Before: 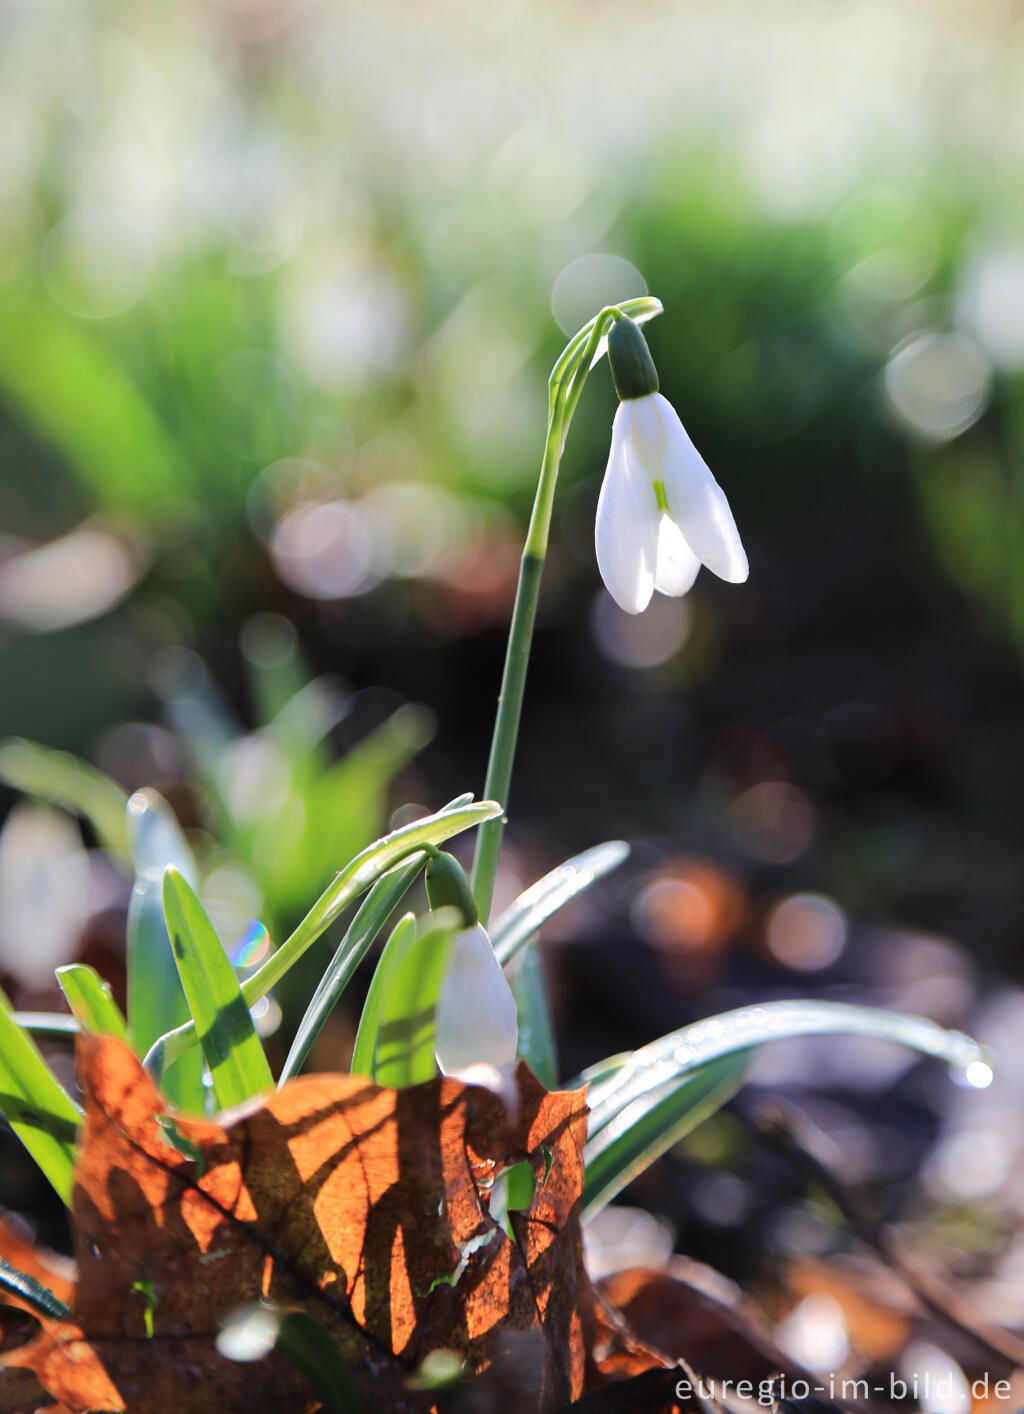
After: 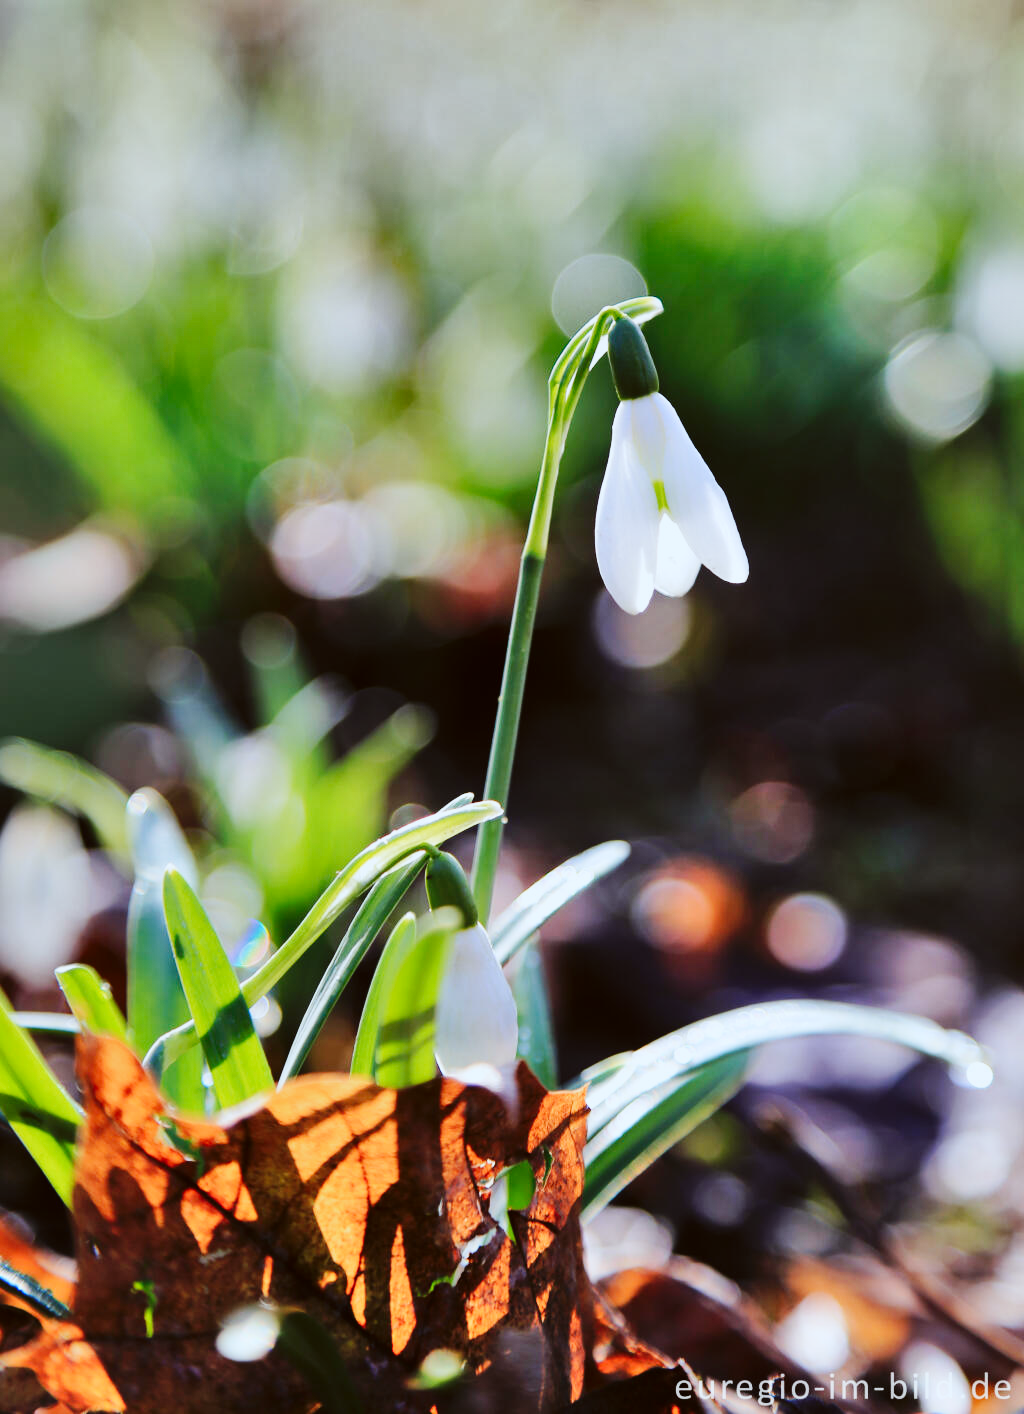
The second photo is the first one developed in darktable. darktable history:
base curve: curves: ch0 [(0, 0) (0.032, 0.025) (0.121, 0.166) (0.206, 0.329) (0.605, 0.79) (1, 1)], preserve colors none
shadows and highlights: white point adjustment -3.64, highlights -63.34, highlights color adjustment 42%, soften with gaussian
color correction: highlights a* -3.28, highlights b* -6.24, shadows a* 3.1, shadows b* 5.19
